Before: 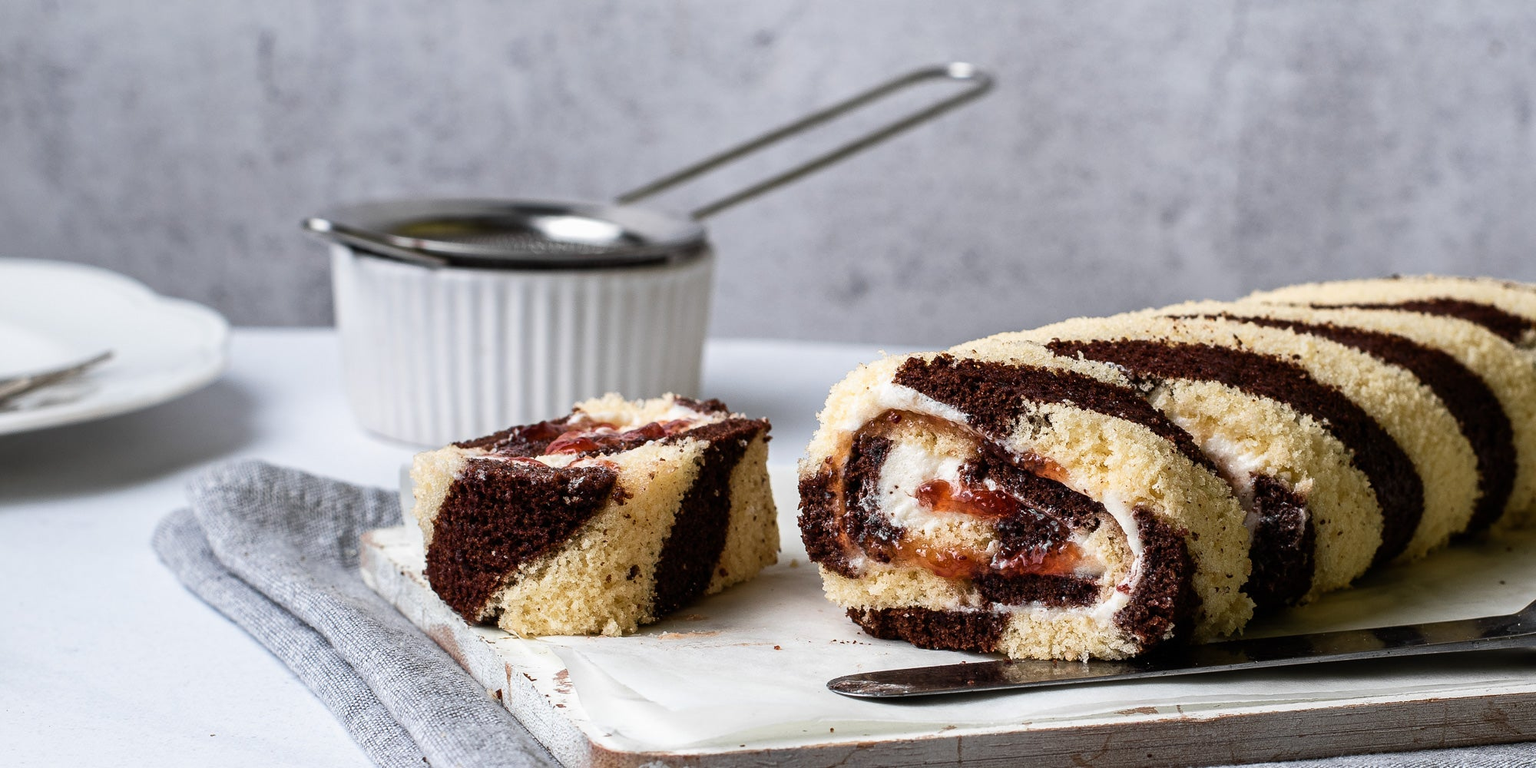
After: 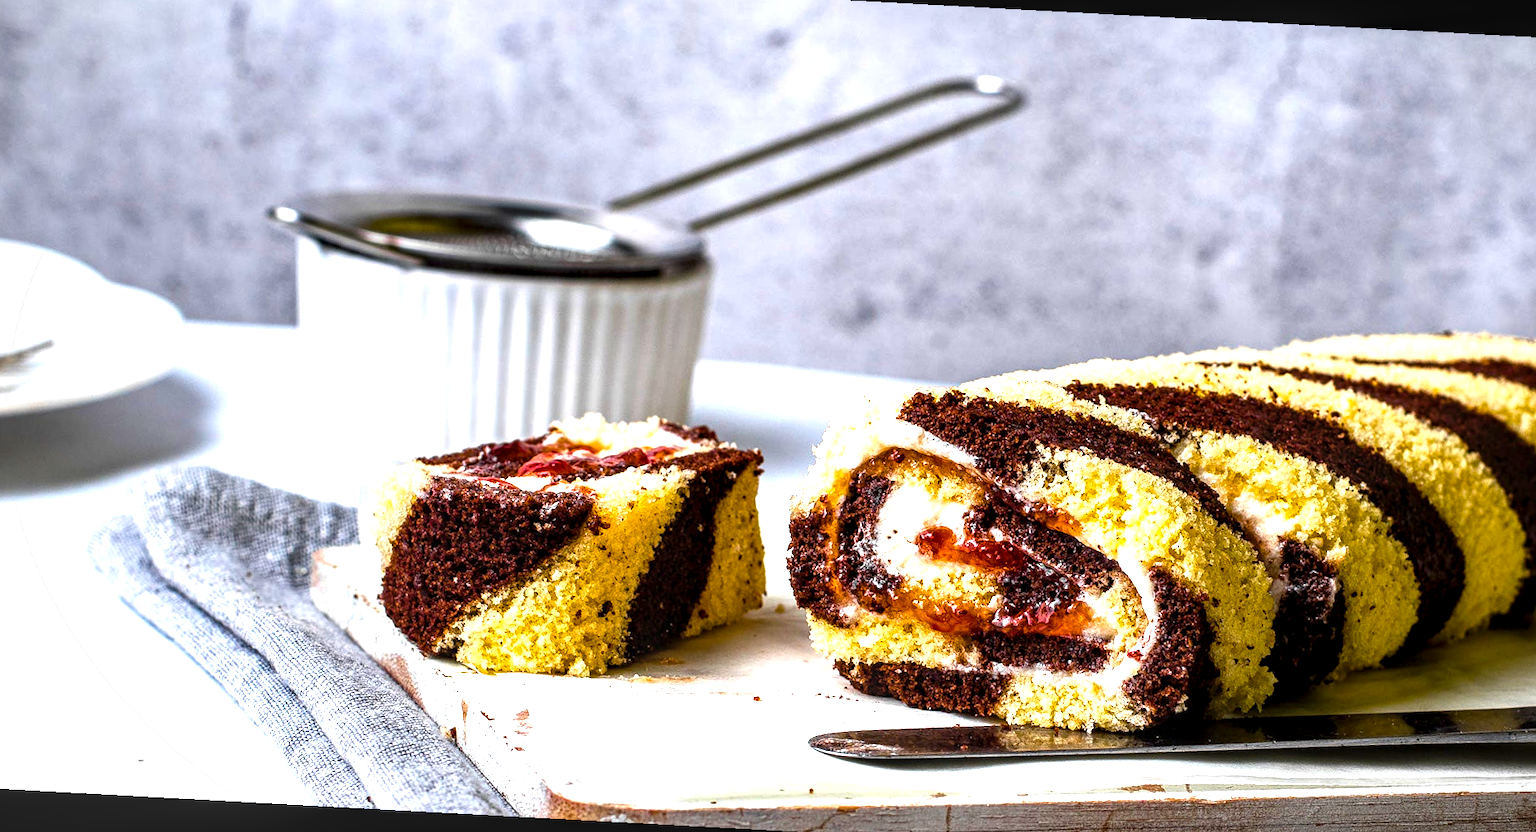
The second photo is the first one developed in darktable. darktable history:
color balance rgb: linear chroma grading › global chroma 33.065%, perceptual saturation grading › global saturation 25.057%, perceptual brilliance grading › global brilliance 24.603%, global vibrance 20%
local contrast: detail 153%
crop and rotate: angle -3.08°, left 5.343%, top 5.201%, right 4.643%, bottom 4.389%
vignetting: fall-off start 99.18%, width/height ratio 1.304, unbound false
